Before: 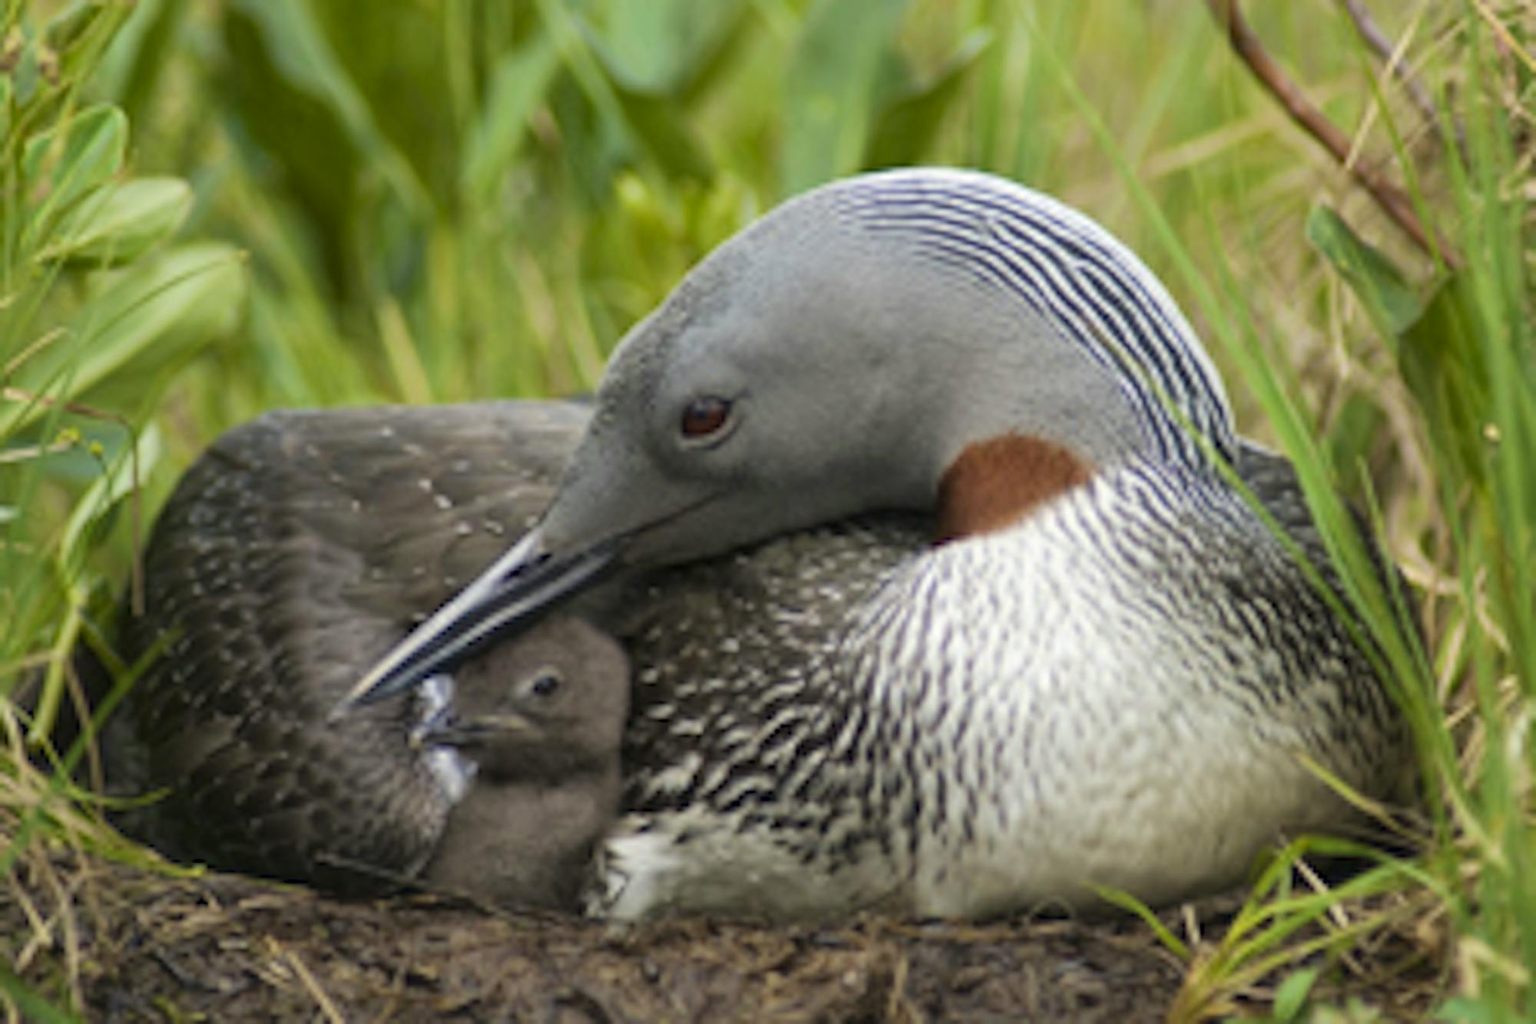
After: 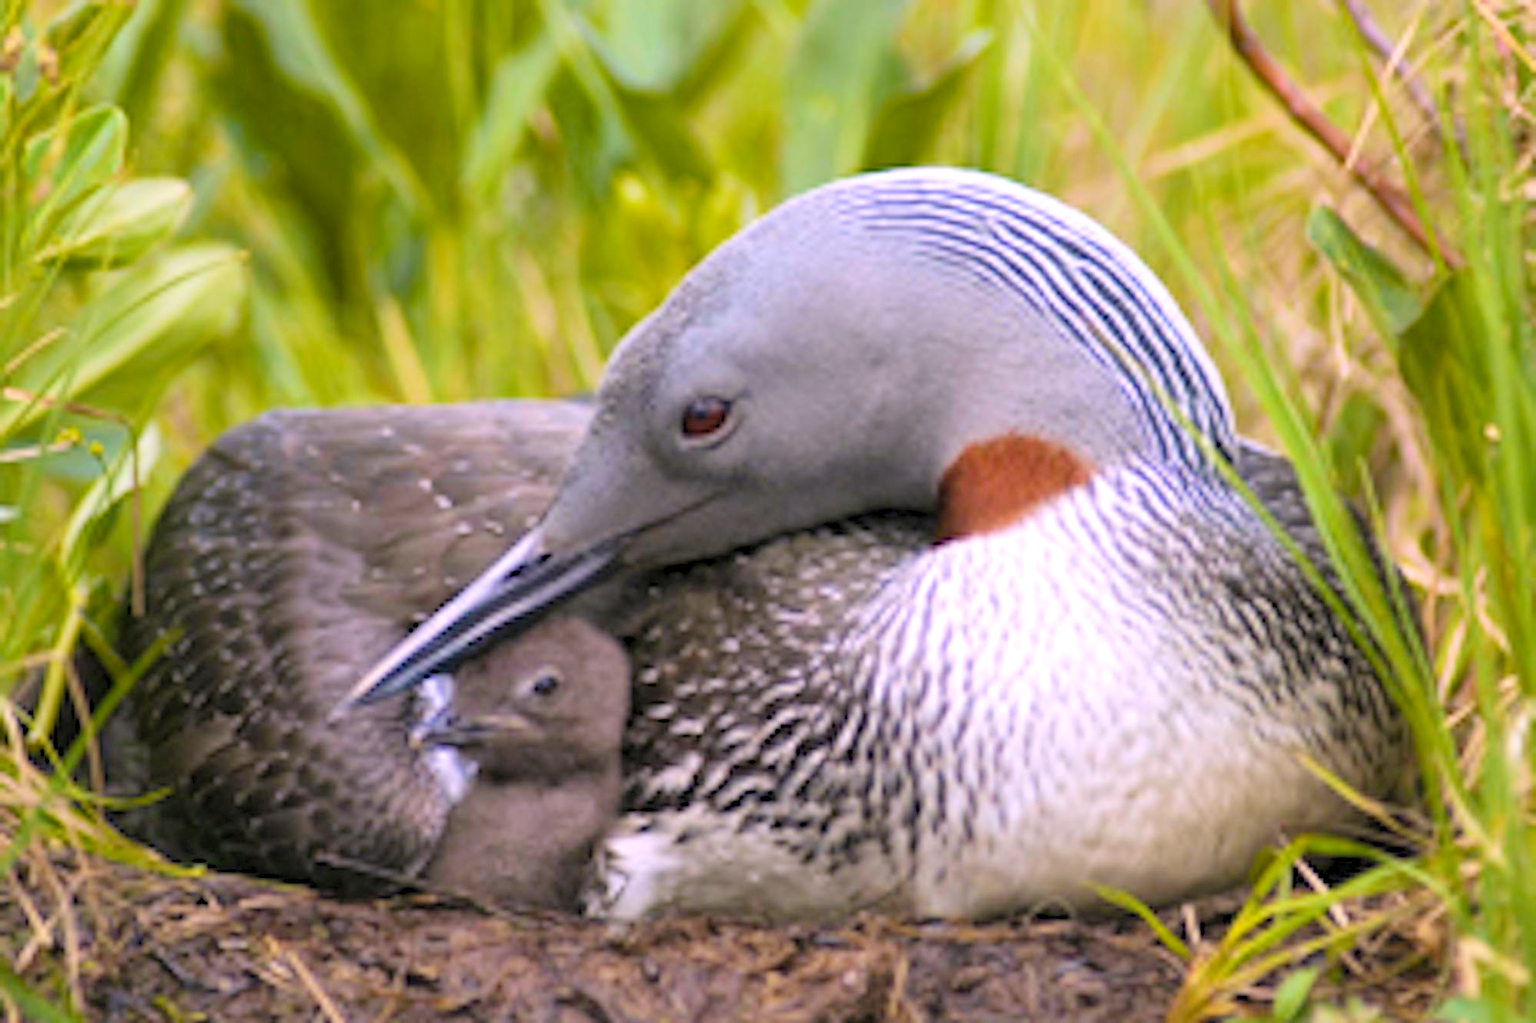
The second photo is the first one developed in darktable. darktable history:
color correction: highlights a* 15.46, highlights b* -20.56
color balance rgb: perceptual saturation grading › global saturation 25%, global vibrance 20%
levels: black 3.83%, white 90.64%, levels [0.044, 0.416, 0.908]
